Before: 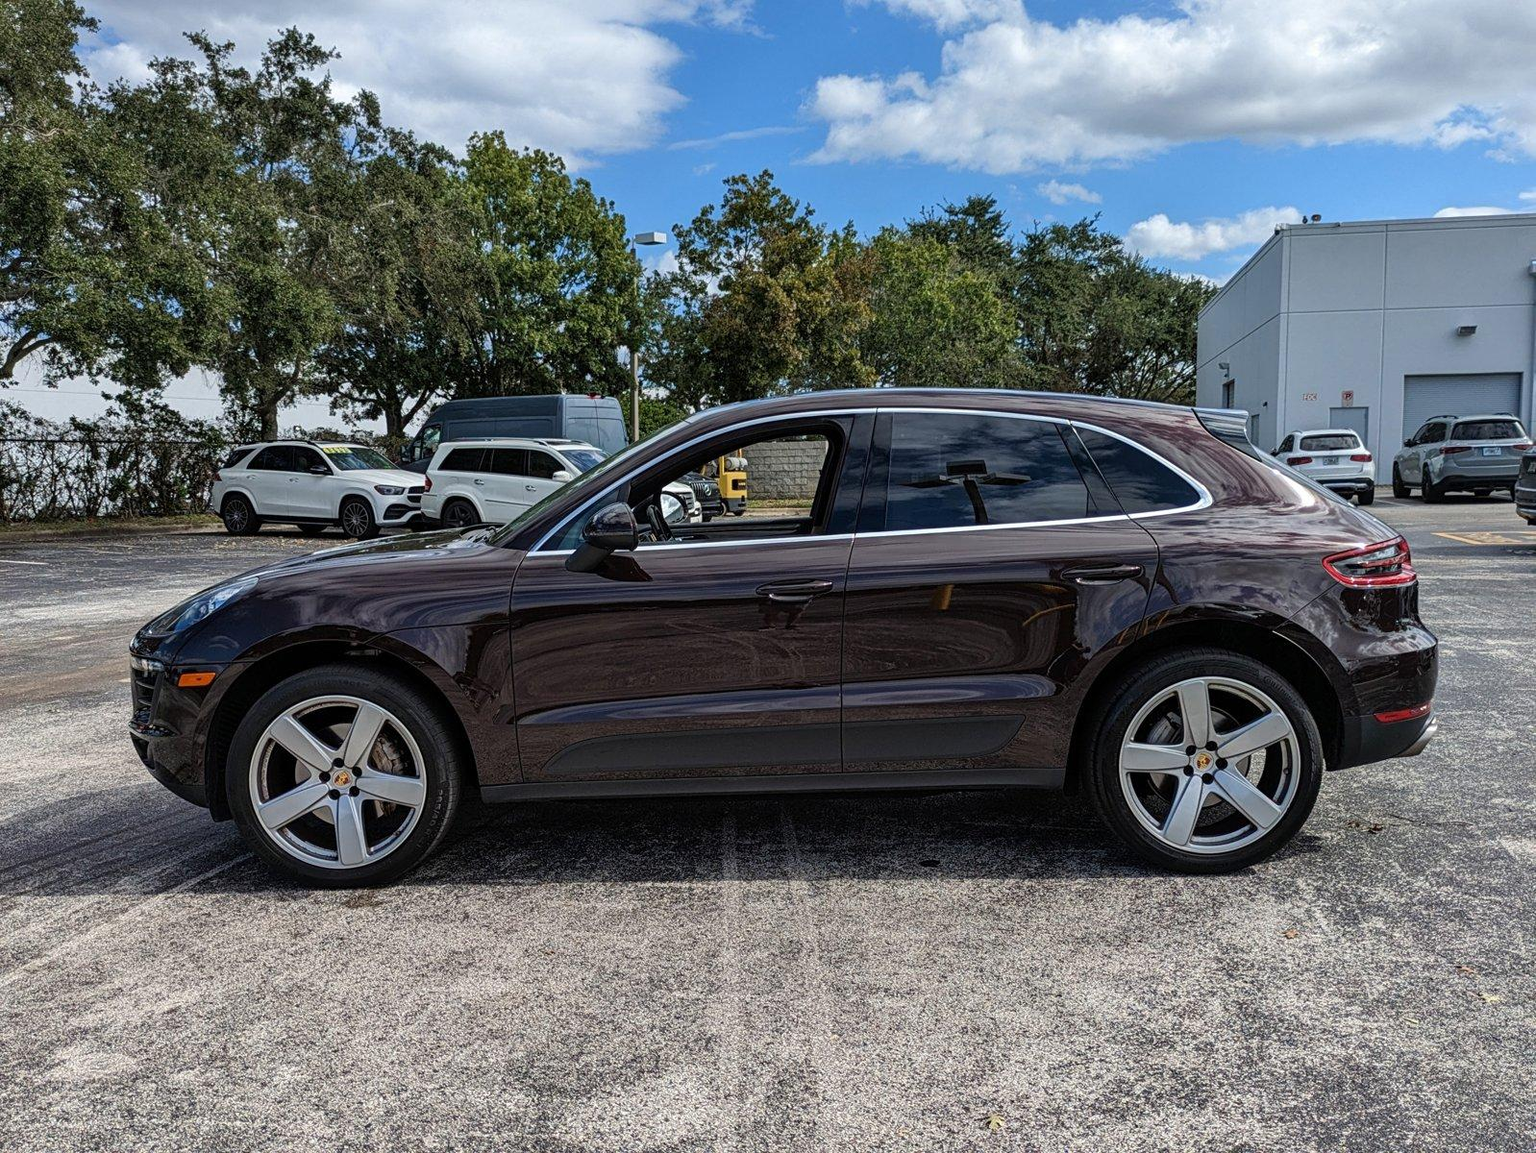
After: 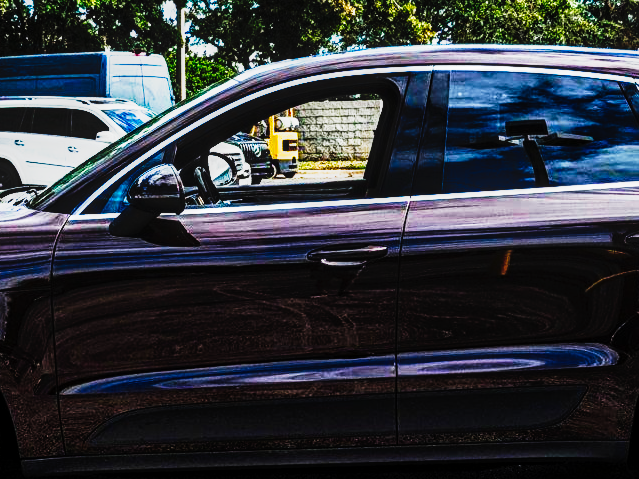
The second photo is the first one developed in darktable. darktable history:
local contrast: on, module defaults
base curve: curves: ch0 [(0, 0) (0.032, 0.025) (0.121, 0.166) (0.206, 0.329) (0.605, 0.79) (1, 1)], preserve colors none
crop: left 30%, top 30%, right 30%, bottom 30%
exposure: exposure 0.485 EV, compensate highlight preservation false
tone curve: curves: ch0 [(0, 0) (0.003, 0.001) (0.011, 0.005) (0.025, 0.01) (0.044, 0.016) (0.069, 0.019) (0.1, 0.024) (0.136, 0.03) (0.177, 0.045) (0.224, 0.071) (0.277, 0.122) (0.335, 0.202) (0.399, 0.326) (0.468, 0.471) (0.543, 0.638) (0.623, 0.798) (0.709, 0.913) (0.801, 0.97) (0.898, 0.983) (1, 1)], preserve colors none
contrast equalizer: y [[0.5 ×4, 0.467, 0.376], [0.5 ×6], [0.5 ×6], [0 ×6], [0 ×6]]
